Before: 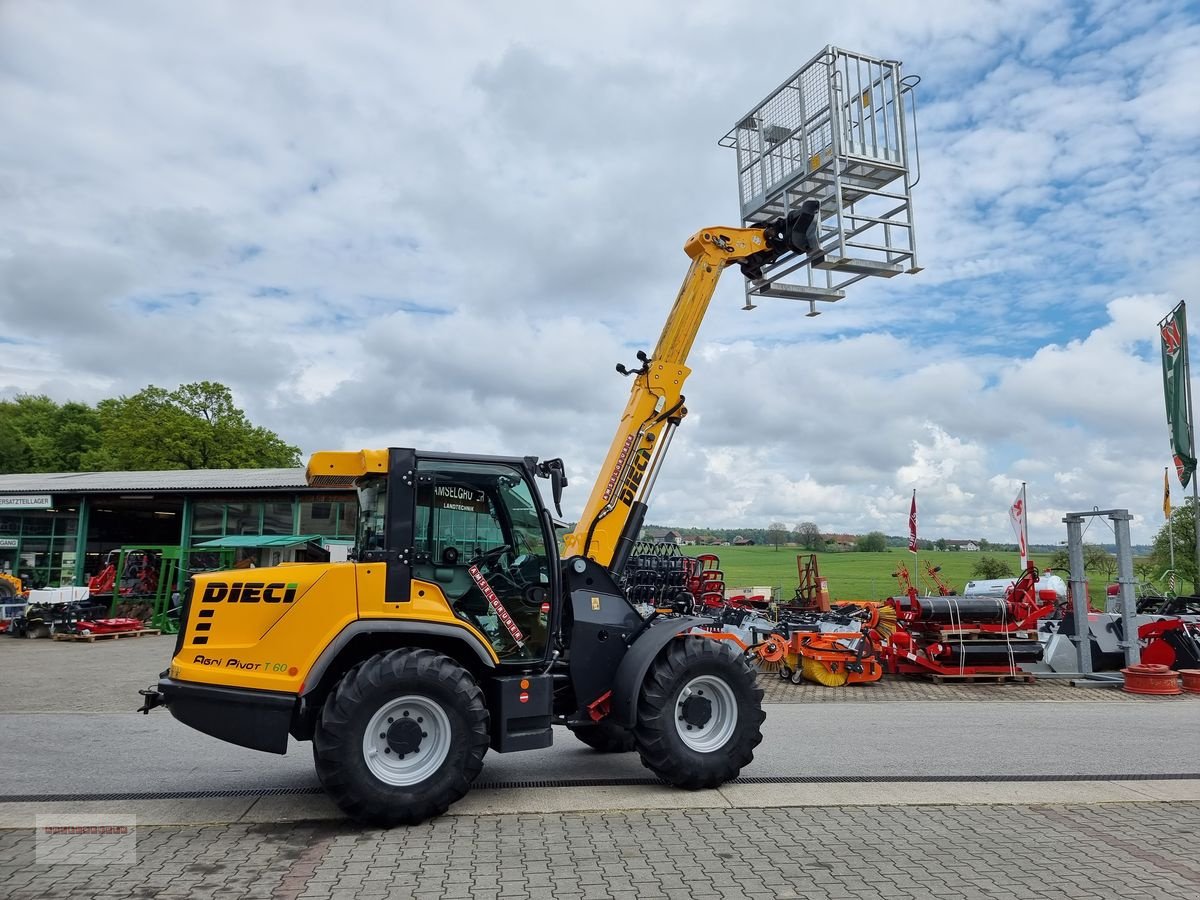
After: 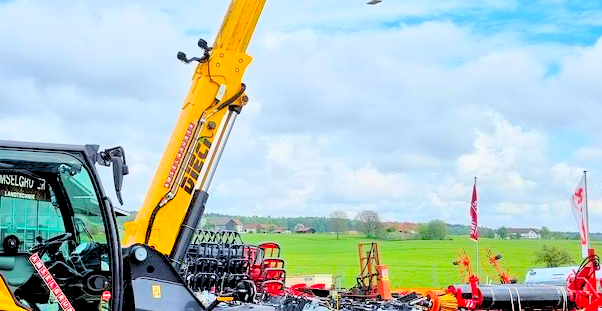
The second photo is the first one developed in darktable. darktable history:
crop: left 36.607%, top 34.735%, right 13.146%, bottom 30.611%
tone equalizer: -7 EV 0.15 EV, -6 EV 0.6 EV, -5 EV 1.15 EV, -4 EV 1.33 EV, -3 EV 1.15 EV, -2 EV 0.6 EV, -1 EV 0.15 EV, mask exposure compensation -0.5 EV
exposure: exposure 0.2 EV, compensate highlight preservation false
color balance rgb: perceptual saturation grading › global saturation 20%, global vibrance 20%
color correction: highlights a* 0.003, highlights b* -0.283
contrast brightness saturation: contrast 0.2, brightness 0.16, saturation 0.22
rgb levels: preserve colors sum RGB, levels [[0.038, 0.433, 0.934], [0, 0.5, 1], [0, 0.5, 1]]
